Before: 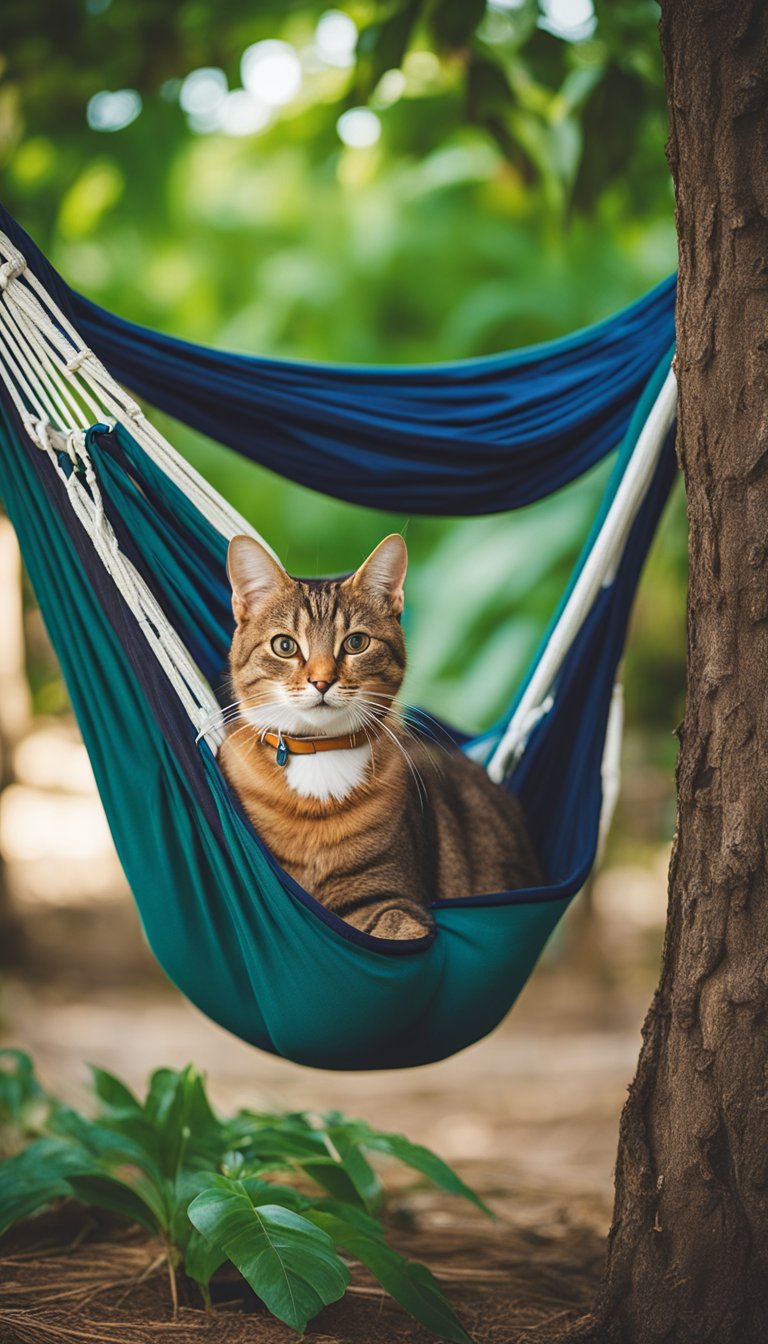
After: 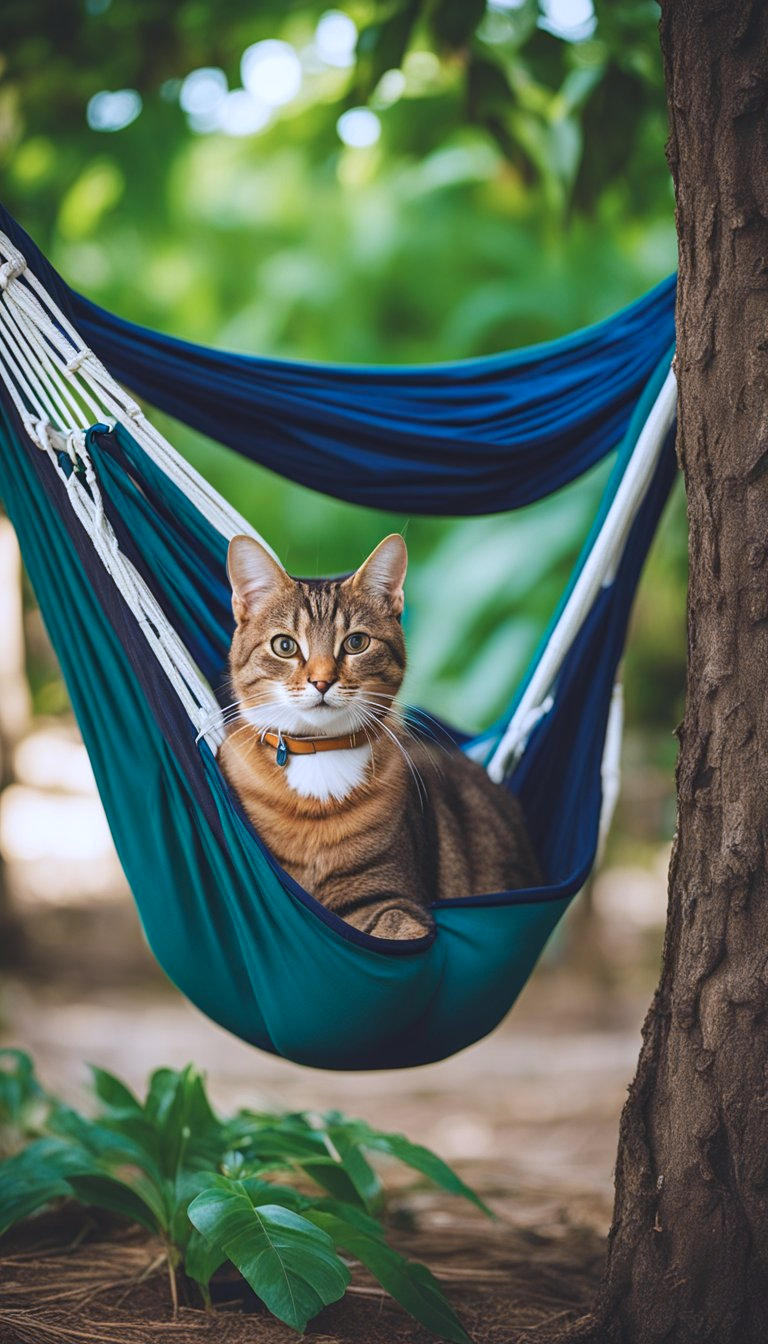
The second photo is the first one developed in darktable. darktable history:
color calibration: illuminant as shot in camera, x 0.37, y 0.382, temperature 4320.67 K
